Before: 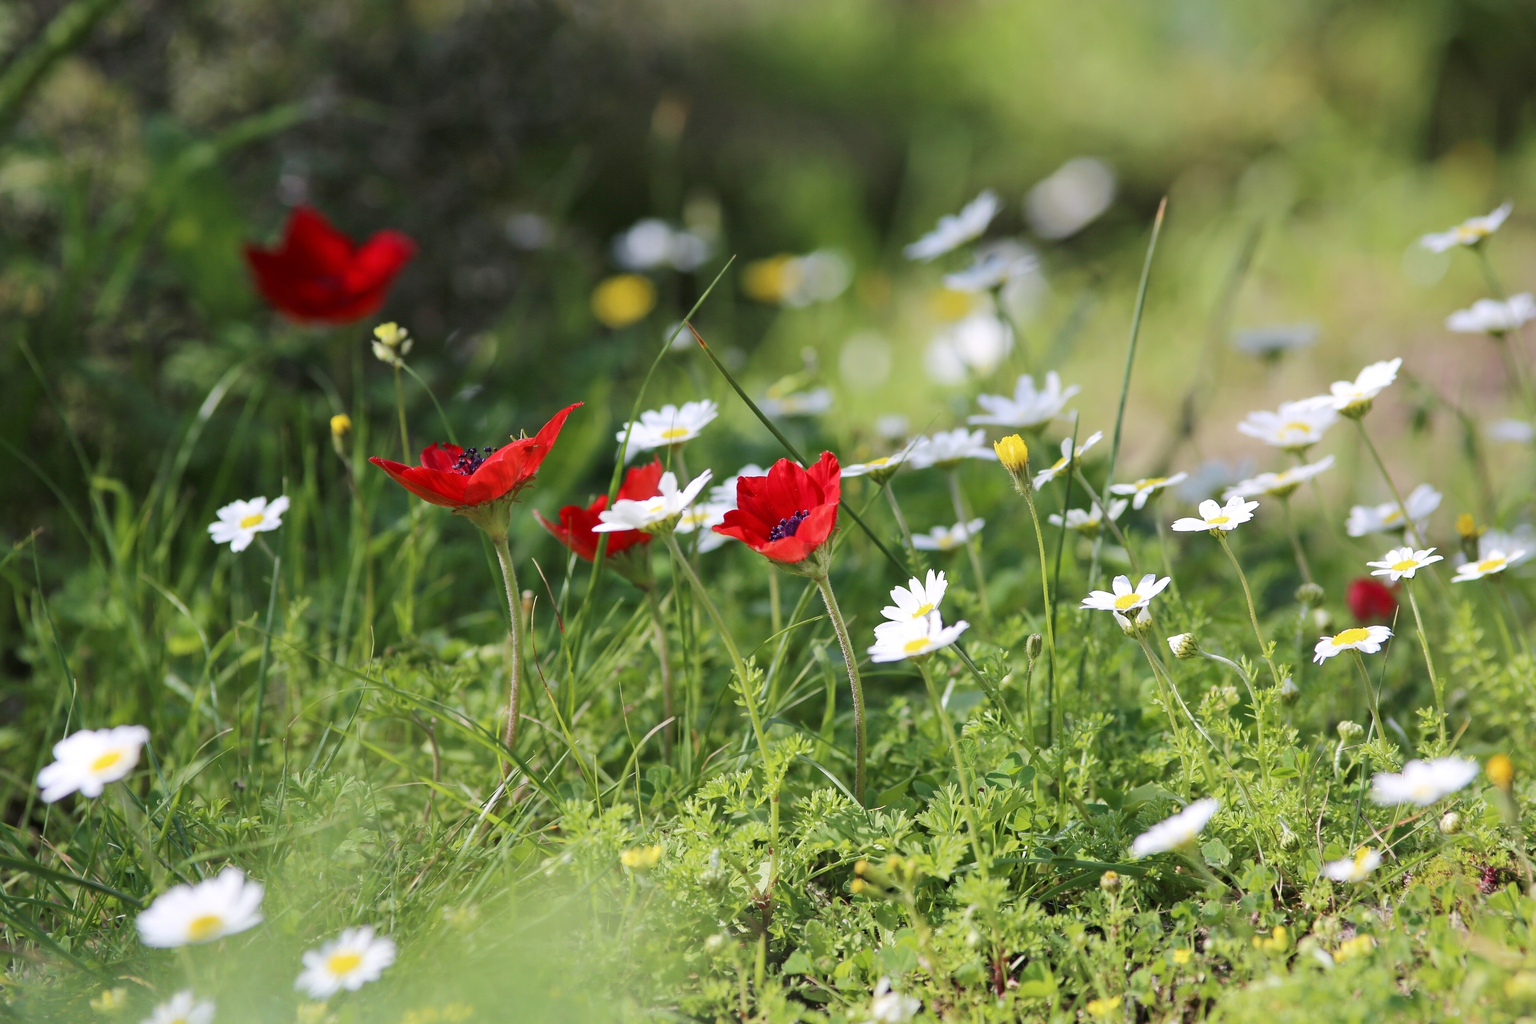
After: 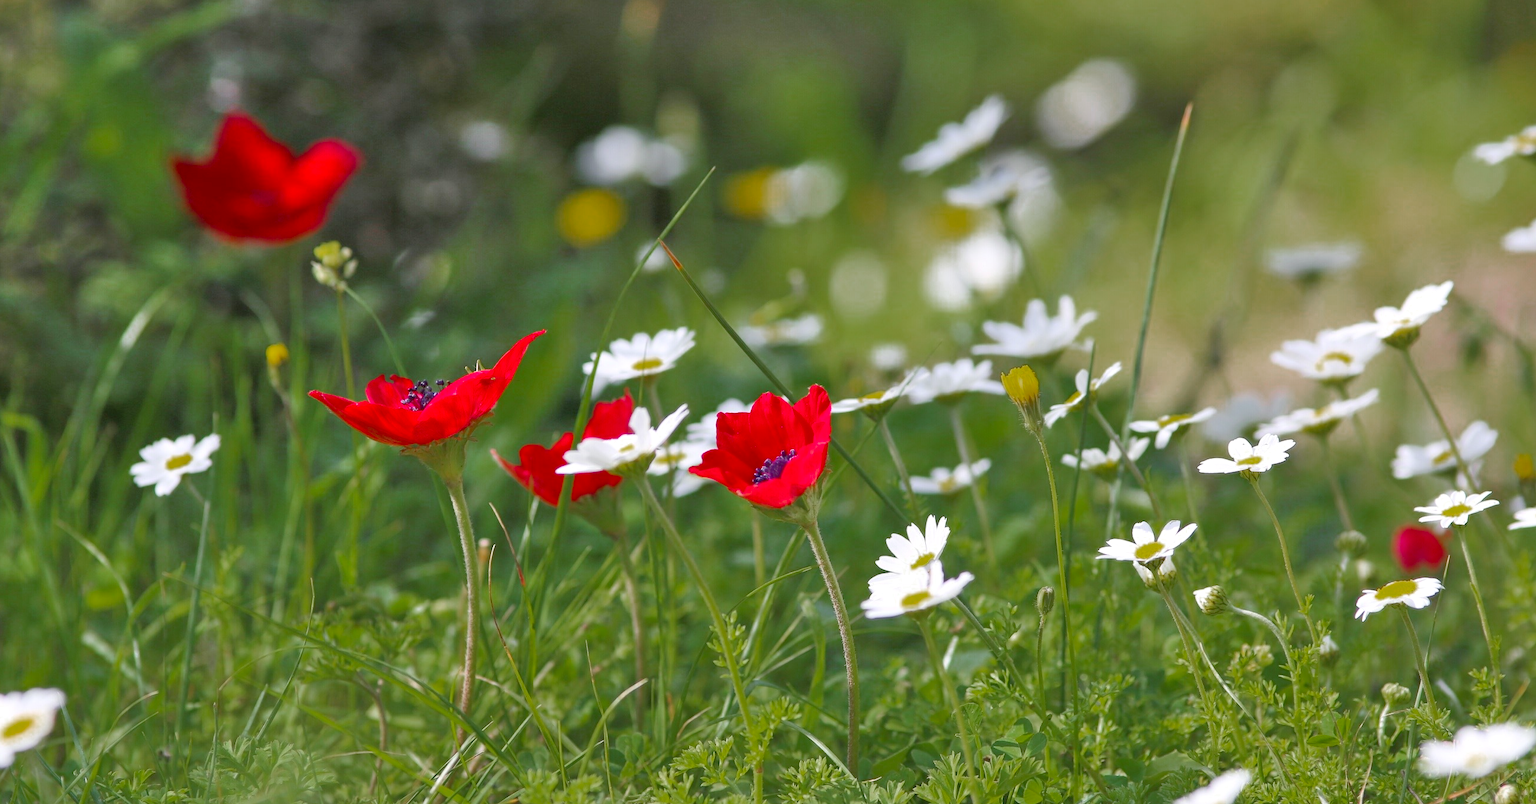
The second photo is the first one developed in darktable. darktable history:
crop: left 5.915%, top 10.24%, right 3.823%, bottom 18.827%
color zones: curves: ch0 [(0, 0.48) (0.209, 0.398) (0.305, 0.332) (0.429, 0.493) (0.571, 0.5) (0.714, 0.5) (0.857, 0.5) (1, 0.48)]; ch1 [(0, 0.633) (0.143, 0.586) (0.286, 0.489) (0.429, 0.448) (0.571, 0.31) (0.714, 0.335) (0.857, 0.492) (1, 0.633)]; ch2 [(0, 0.448) (0.143, 0.498) (0.286, 0.5) (0.429, 0.5) (0.571, 0.5) (0.714, 0.5) (0.857, 0.5) (1, 0.448)]
tone equalizer: -7 EV 0.147 EV, -6 EV 0.633 EV, -5 EV 1.17 EV, -4 EV 1.36 EV, -3 EV 1.15 EV, -2 EV 0.6 EV, -1 EV 0.158 EV
